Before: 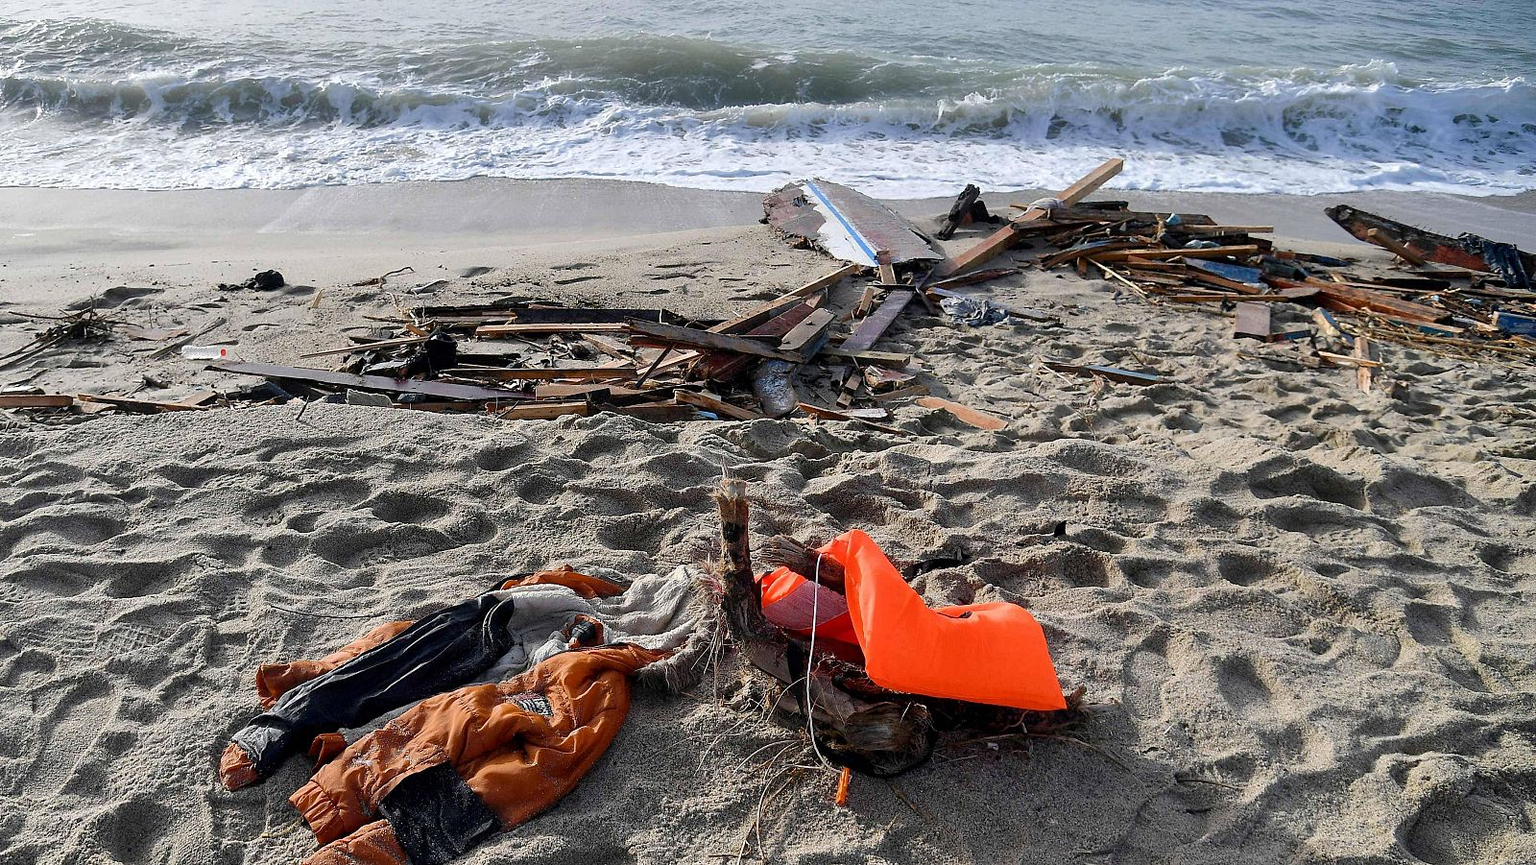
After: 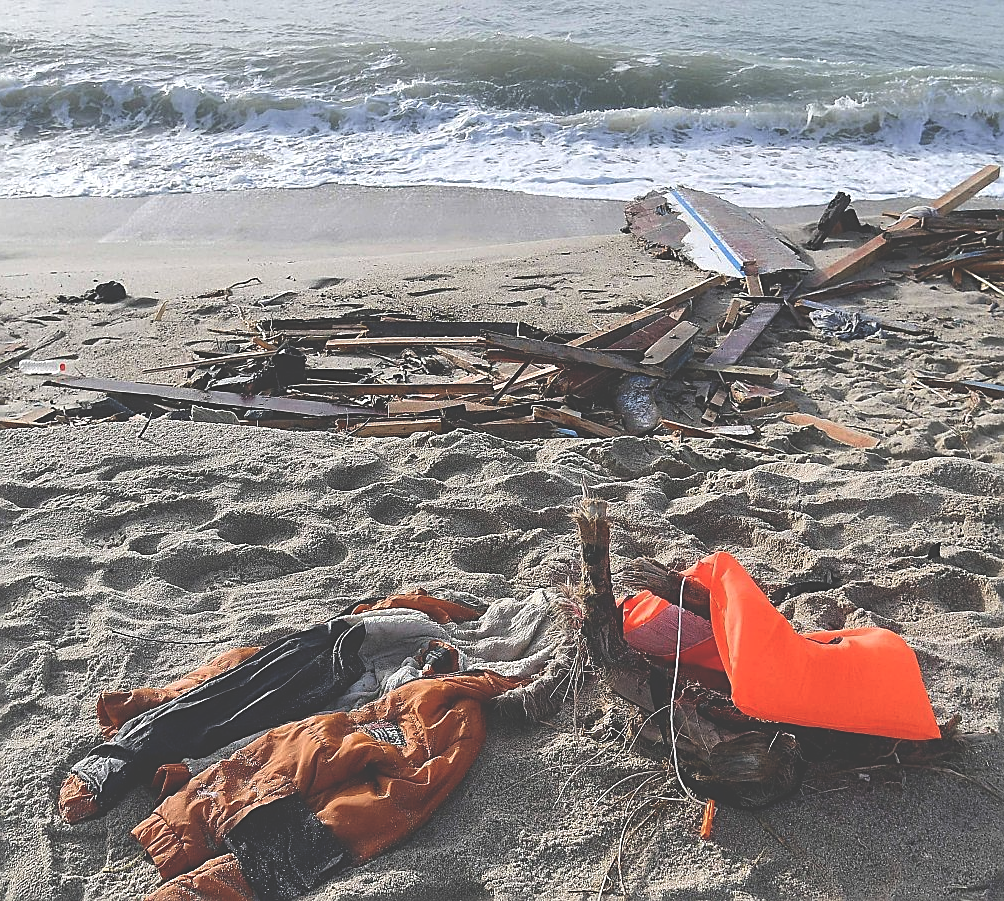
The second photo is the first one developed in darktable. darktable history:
sharpen: on, module defaults
crop: left 10.665%, right 26.554%
exposure: black level correction -0.042, exposure 0.061 EV, compensate highlight preservation false
